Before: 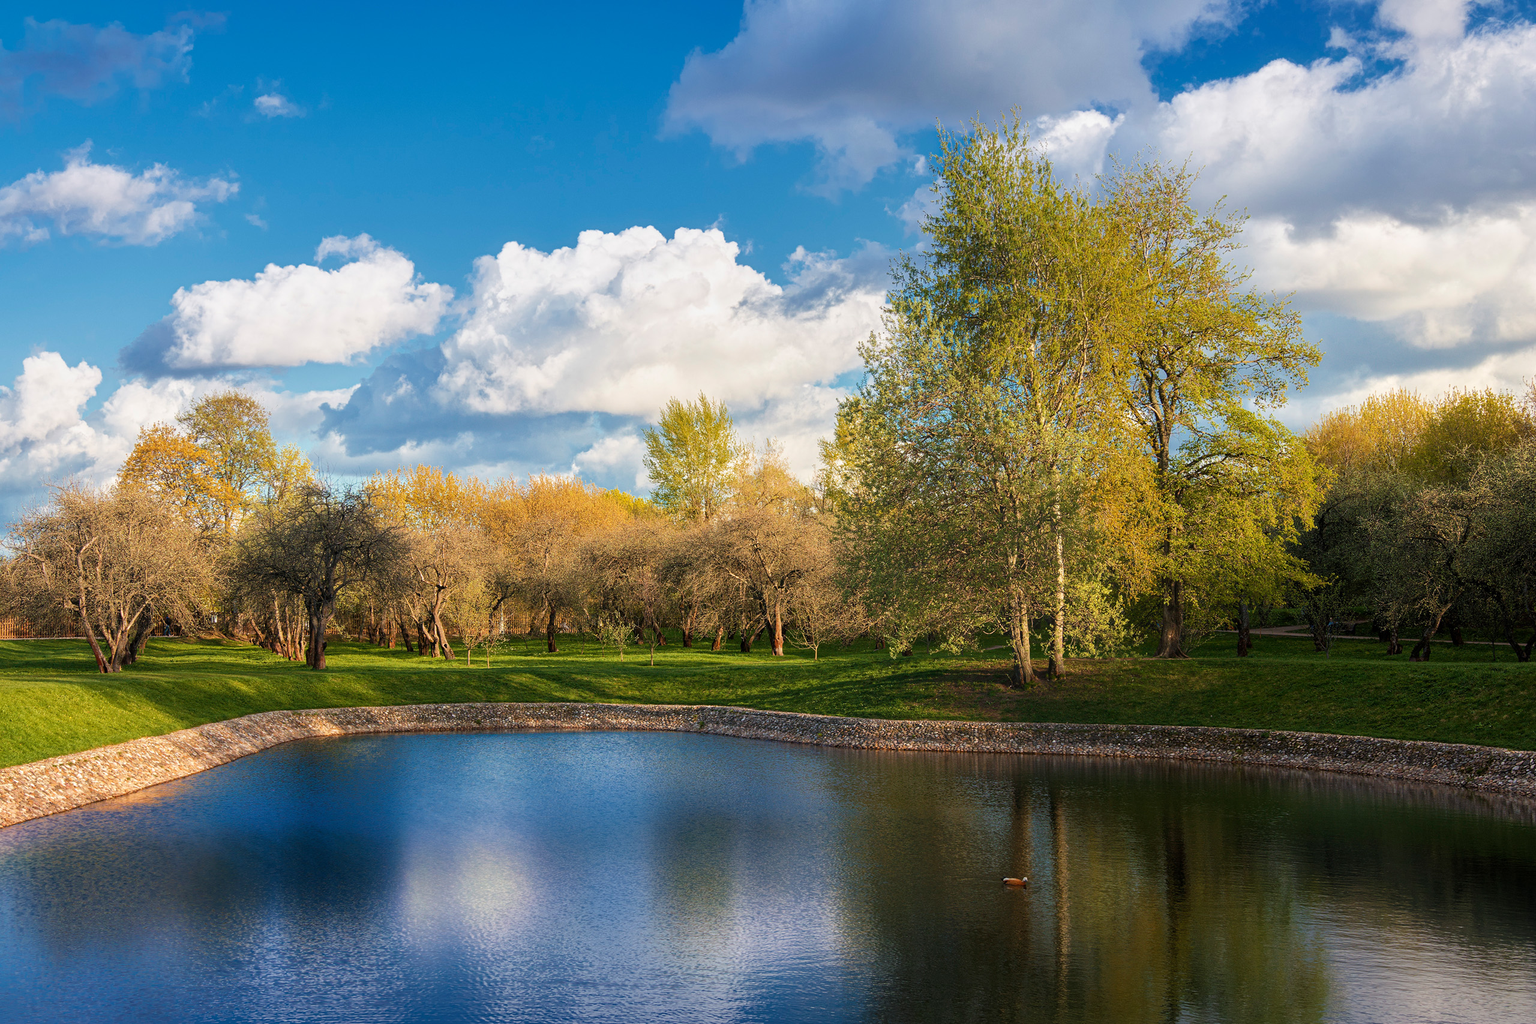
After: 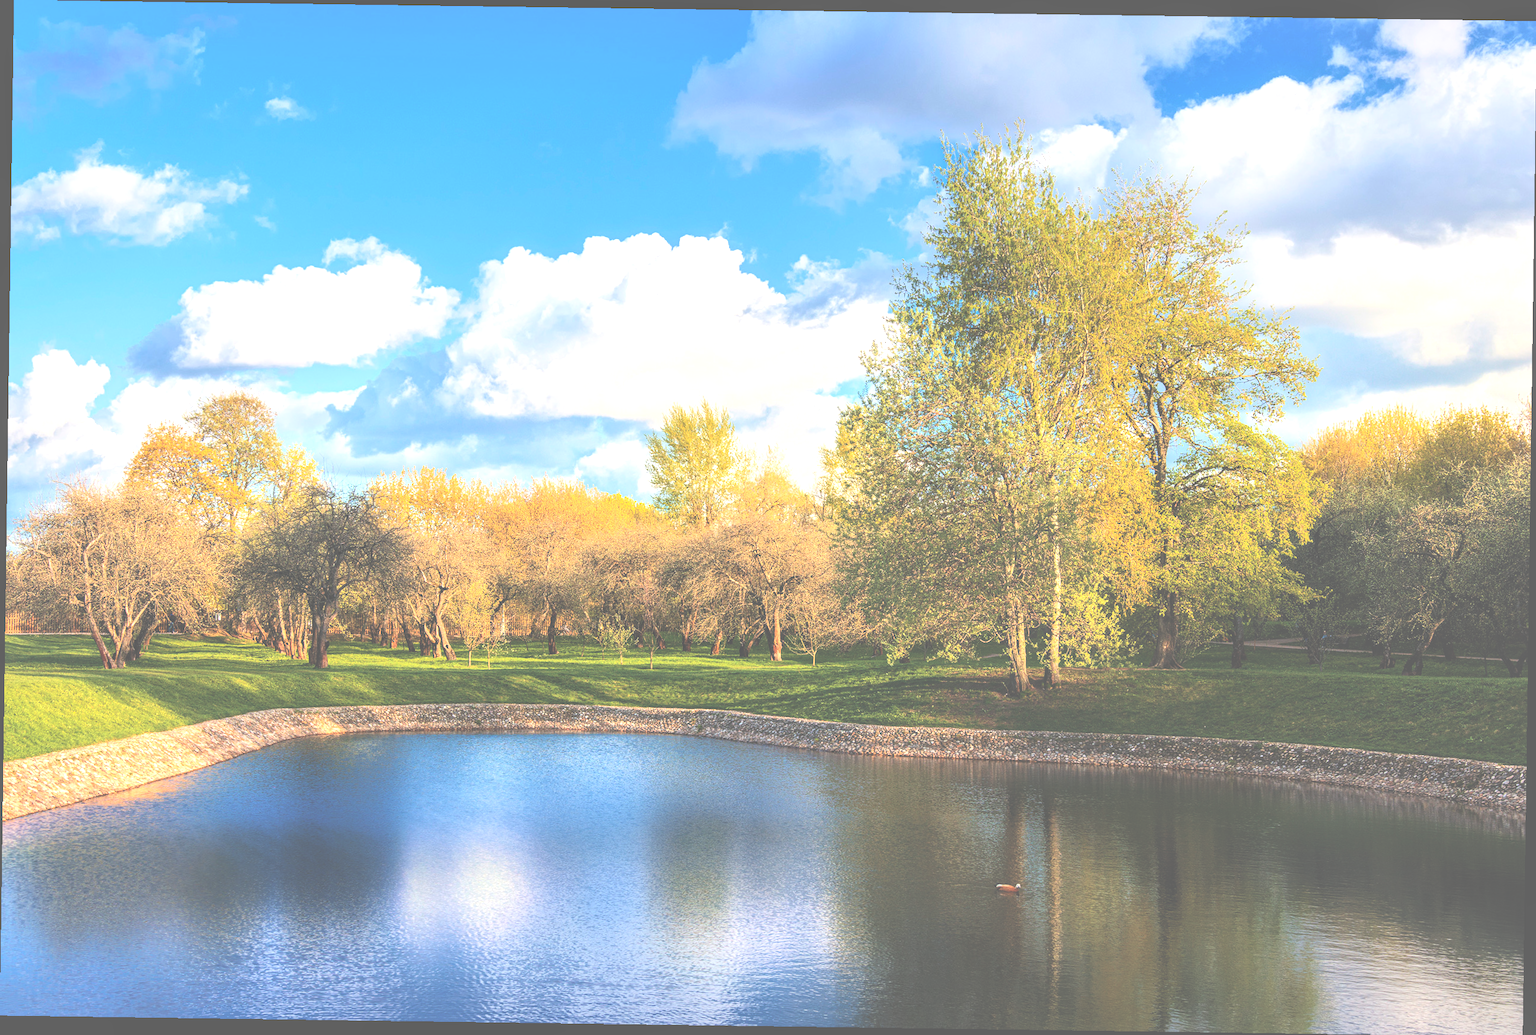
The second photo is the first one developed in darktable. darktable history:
exposure: black level correction -0.071, exposure 0.5 EV, compensate highlight preservation false
contrast brightness saturation: contrast 0.2, brightness 0.16, saturation 0.22
rotate and perspective: rotation 0.8°, automatic cropping off
local contrast: on, module defaults
